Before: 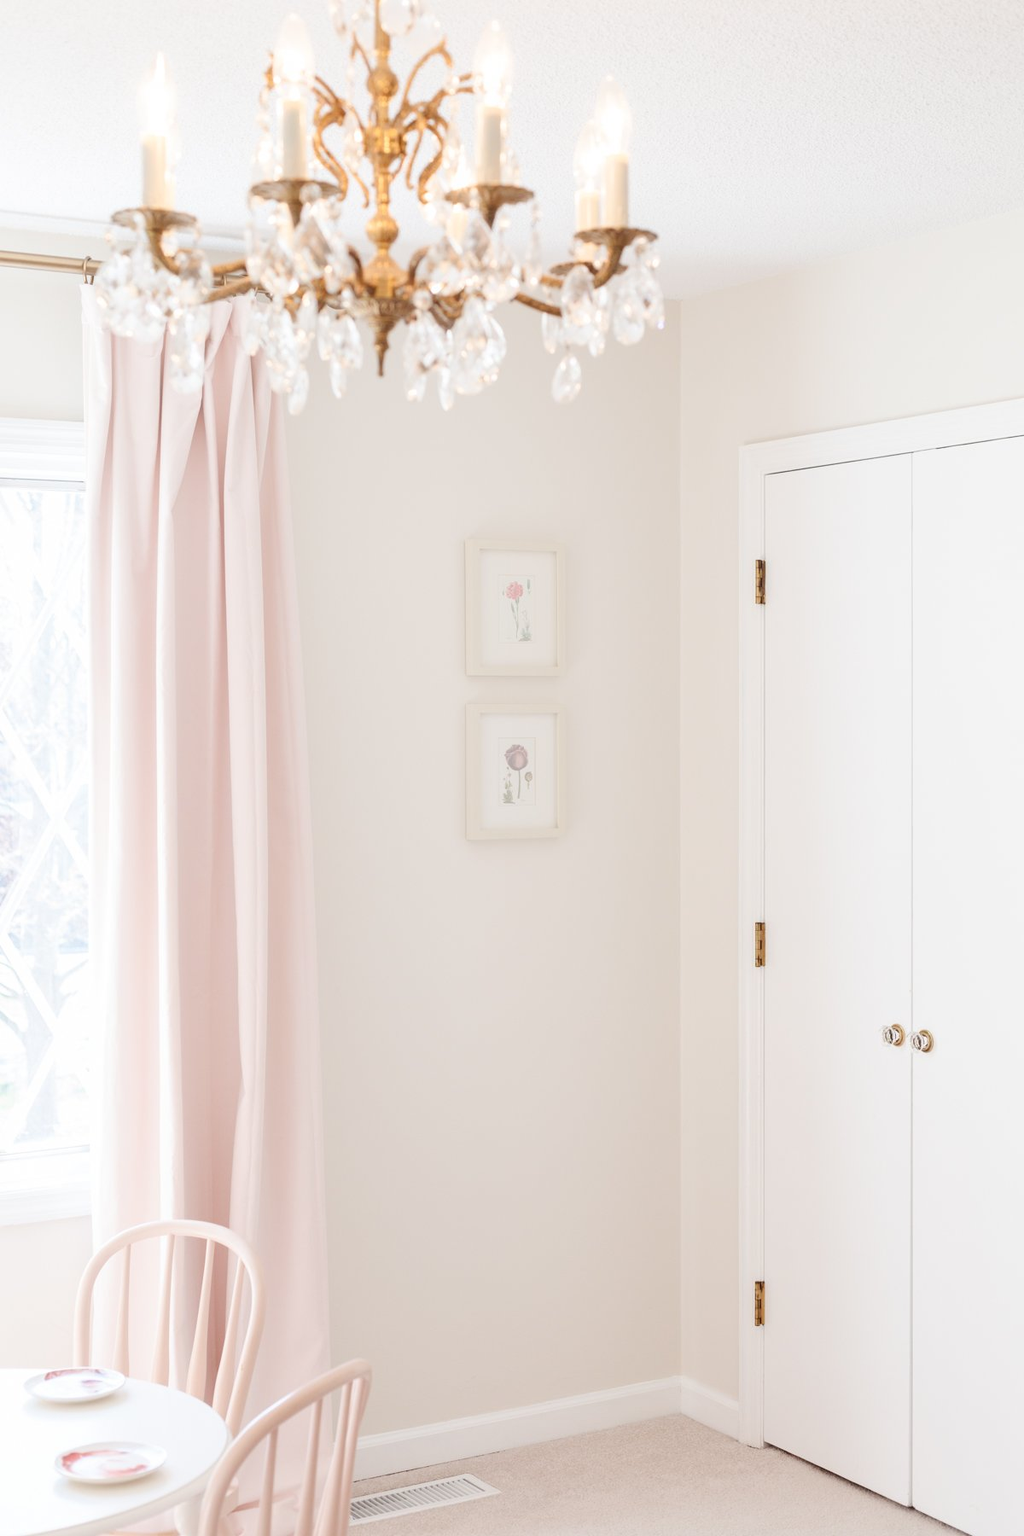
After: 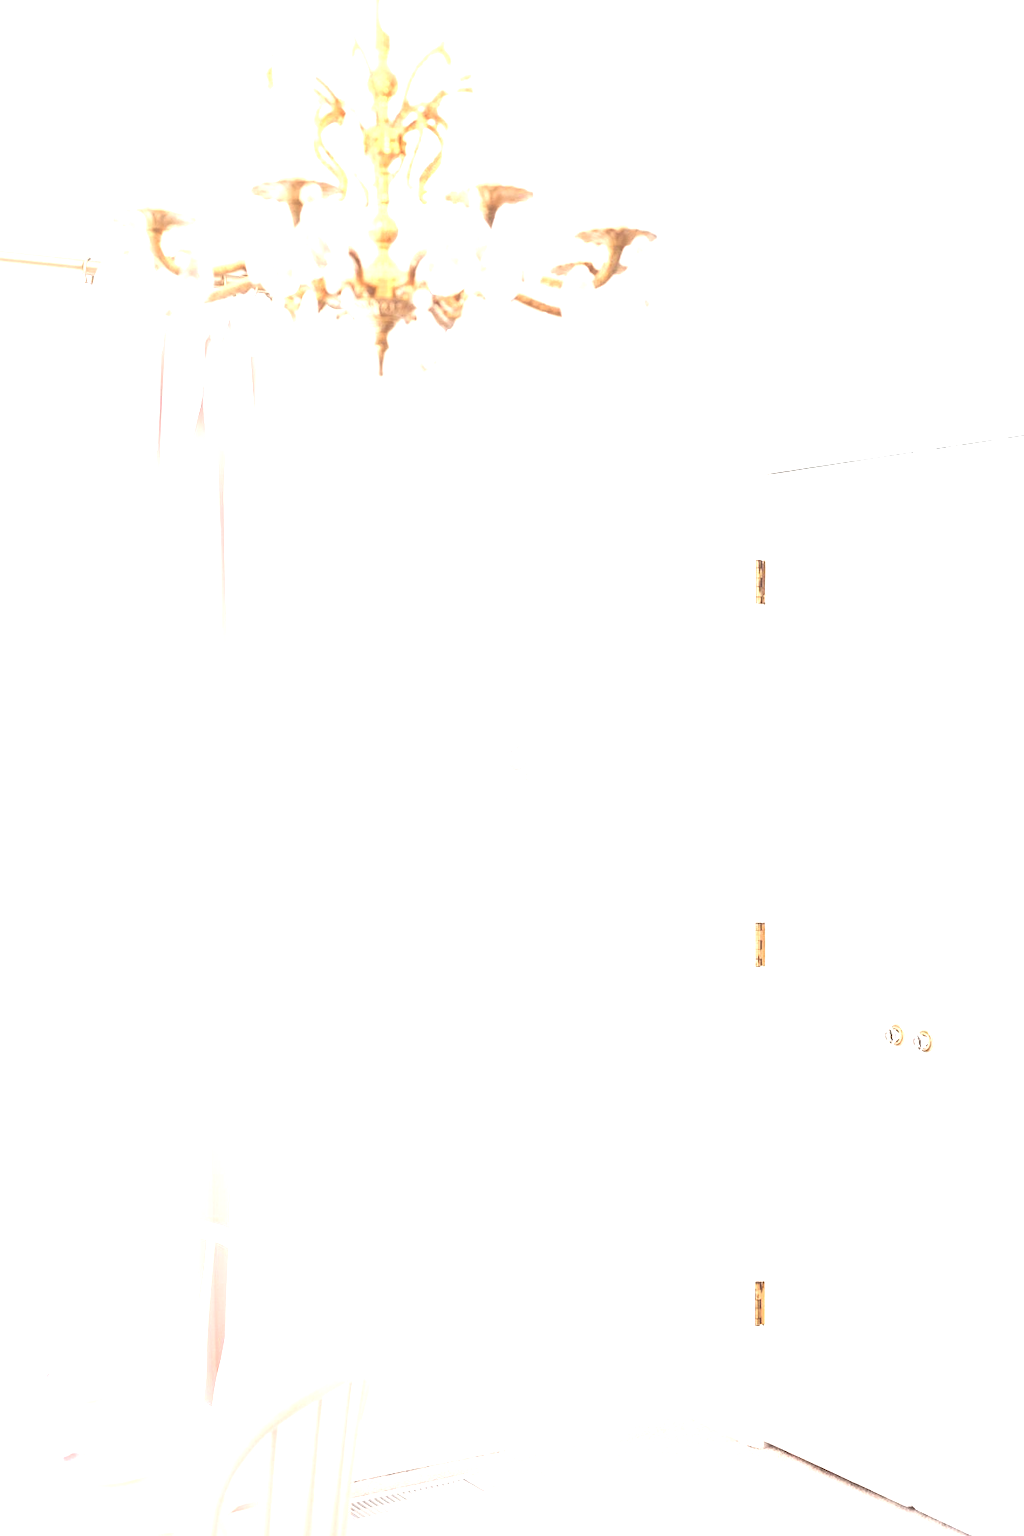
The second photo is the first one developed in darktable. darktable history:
exposure: black level correction -0.023, exposure 1.395 EV, compensate highlight preservation false
